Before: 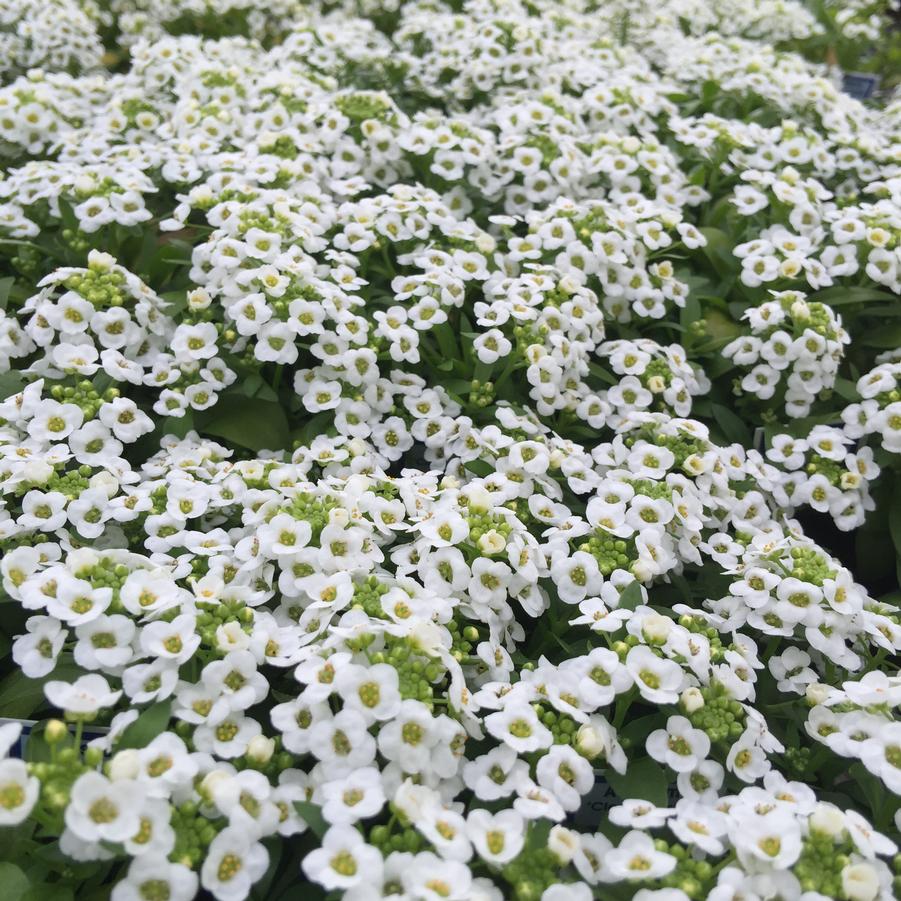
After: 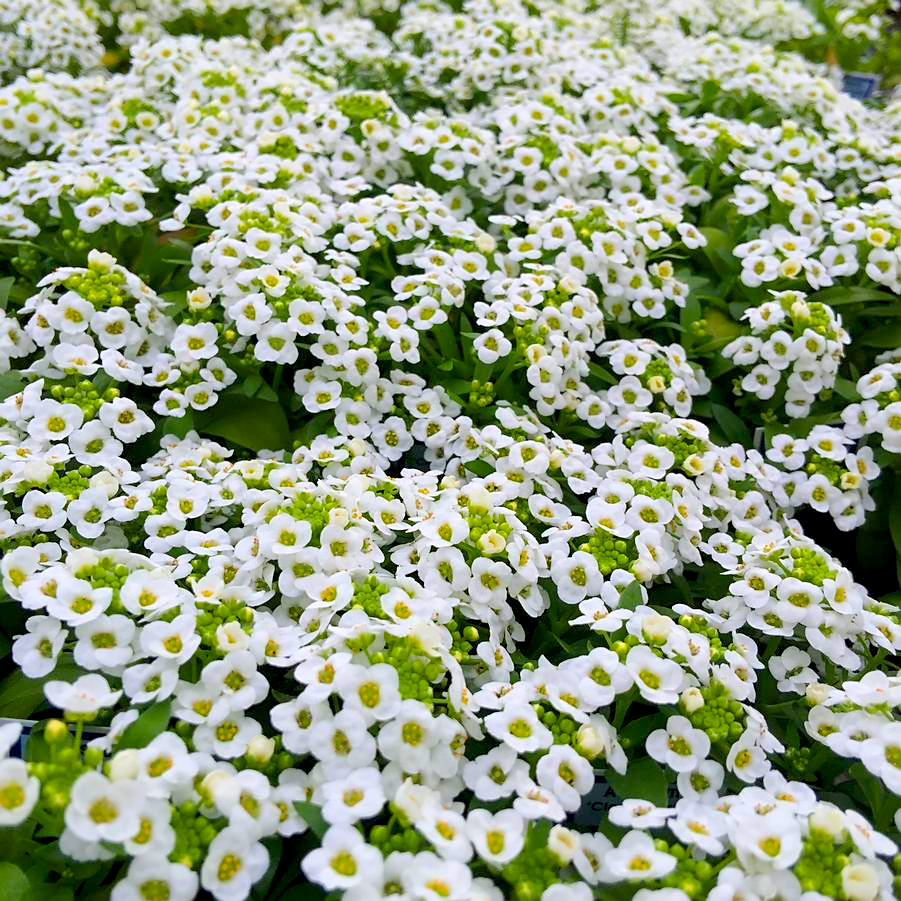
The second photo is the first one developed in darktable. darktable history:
exposure: black level correction 0.009, exposure 0.016 EV, compensate highlight preservation false
contrast brightness saturation: saturation 0.129
sharpen: radius 1.872, amount 0.406, threshold 1.163
color balance rgb: linear chroma grading › global chroma 8.971%, perceptual saturation grading › global saturation 30.34%, perceptual brilliance grading › mid-tones 9.635%, perceptual brilliance grading › shadows 14.955%, global vibrance 20%
